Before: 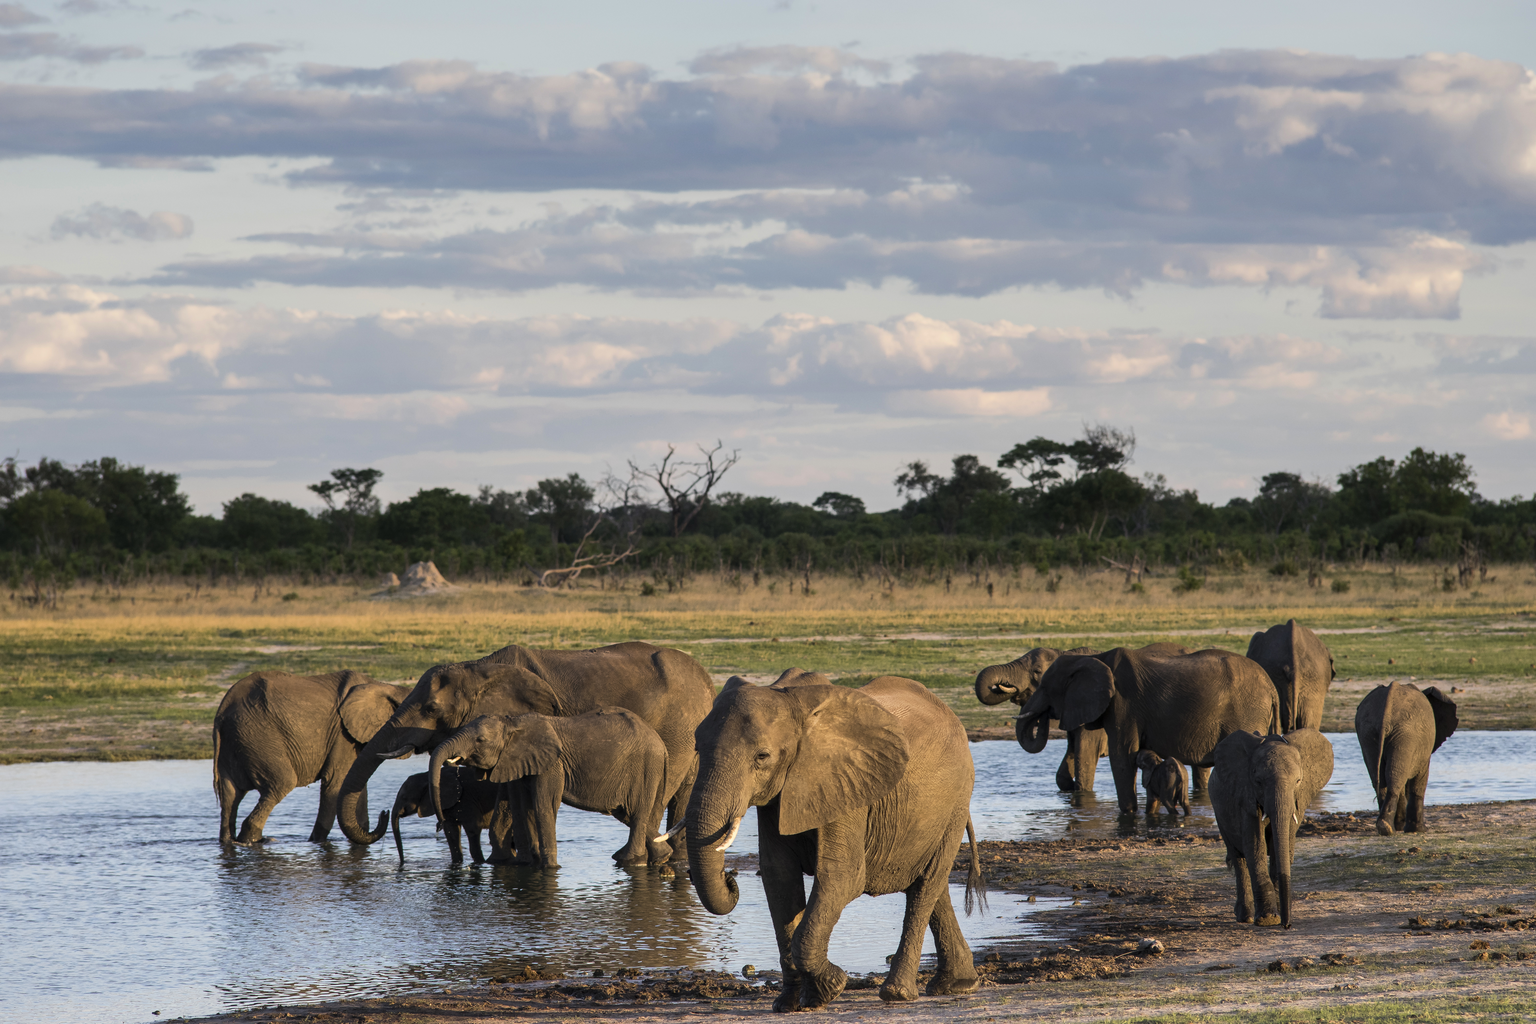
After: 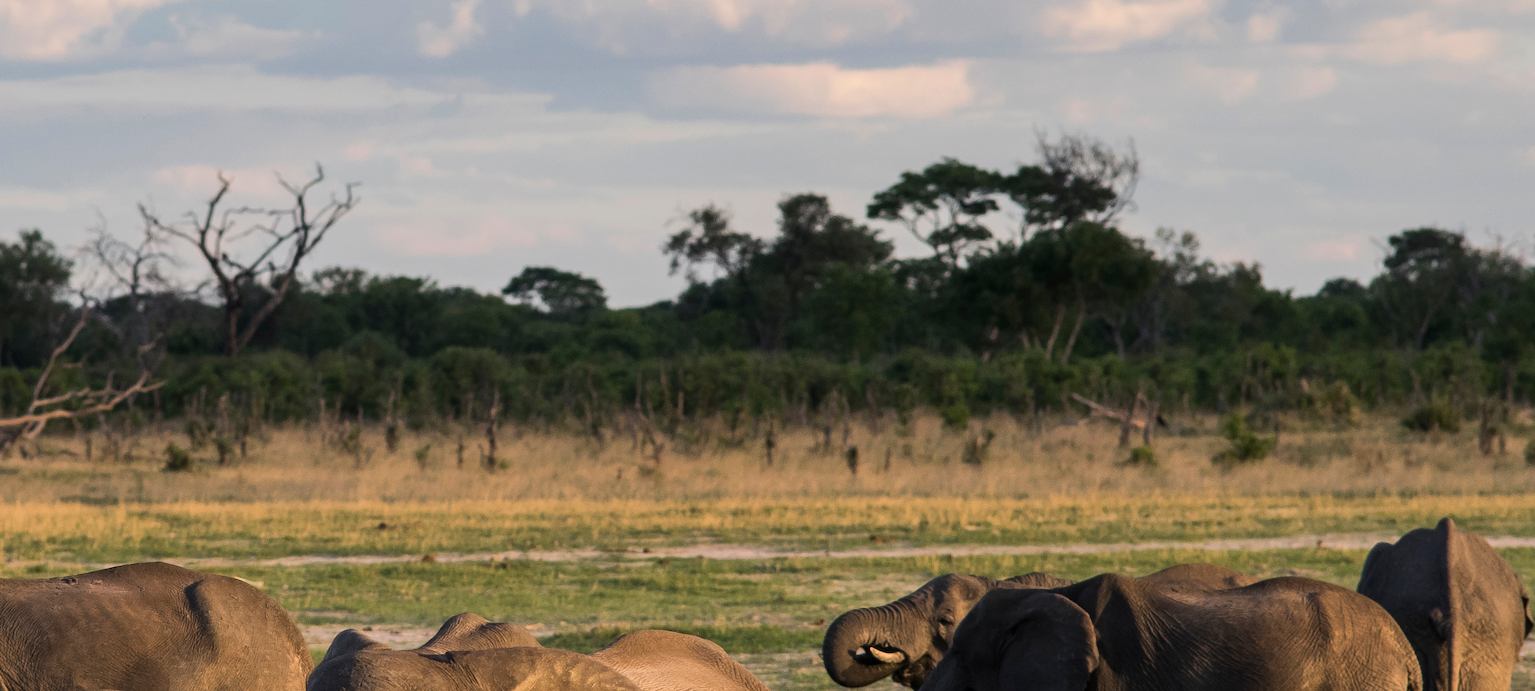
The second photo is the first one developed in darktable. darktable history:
crop: left 36.317%, top 34.842%, right 12.94%, bottom 30.874%
